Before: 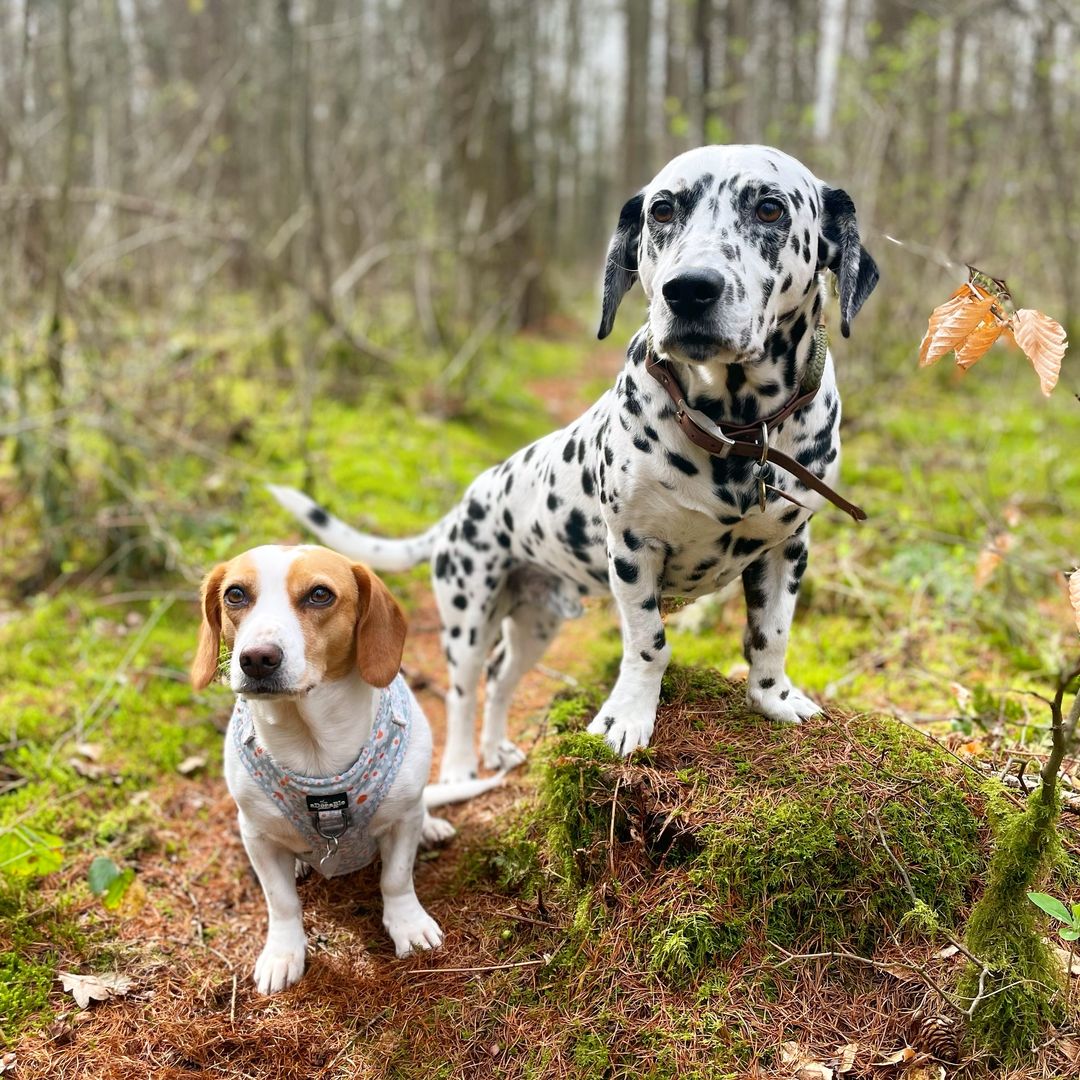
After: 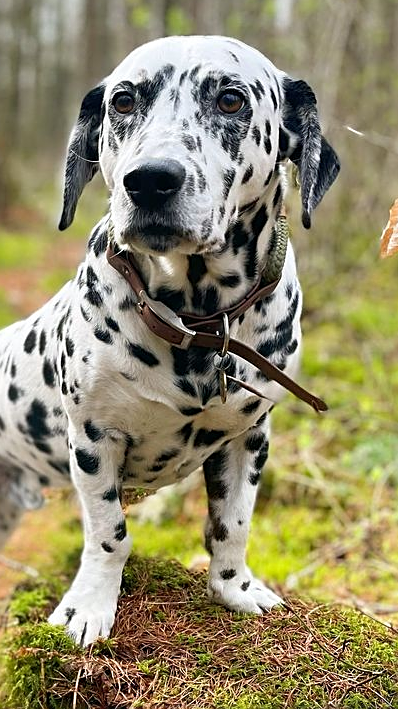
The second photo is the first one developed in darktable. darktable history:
sharpen: on, module defaults
crop and rotate: left 49.936%, top 10.094%, right 13.136%, bottom 24.256%
